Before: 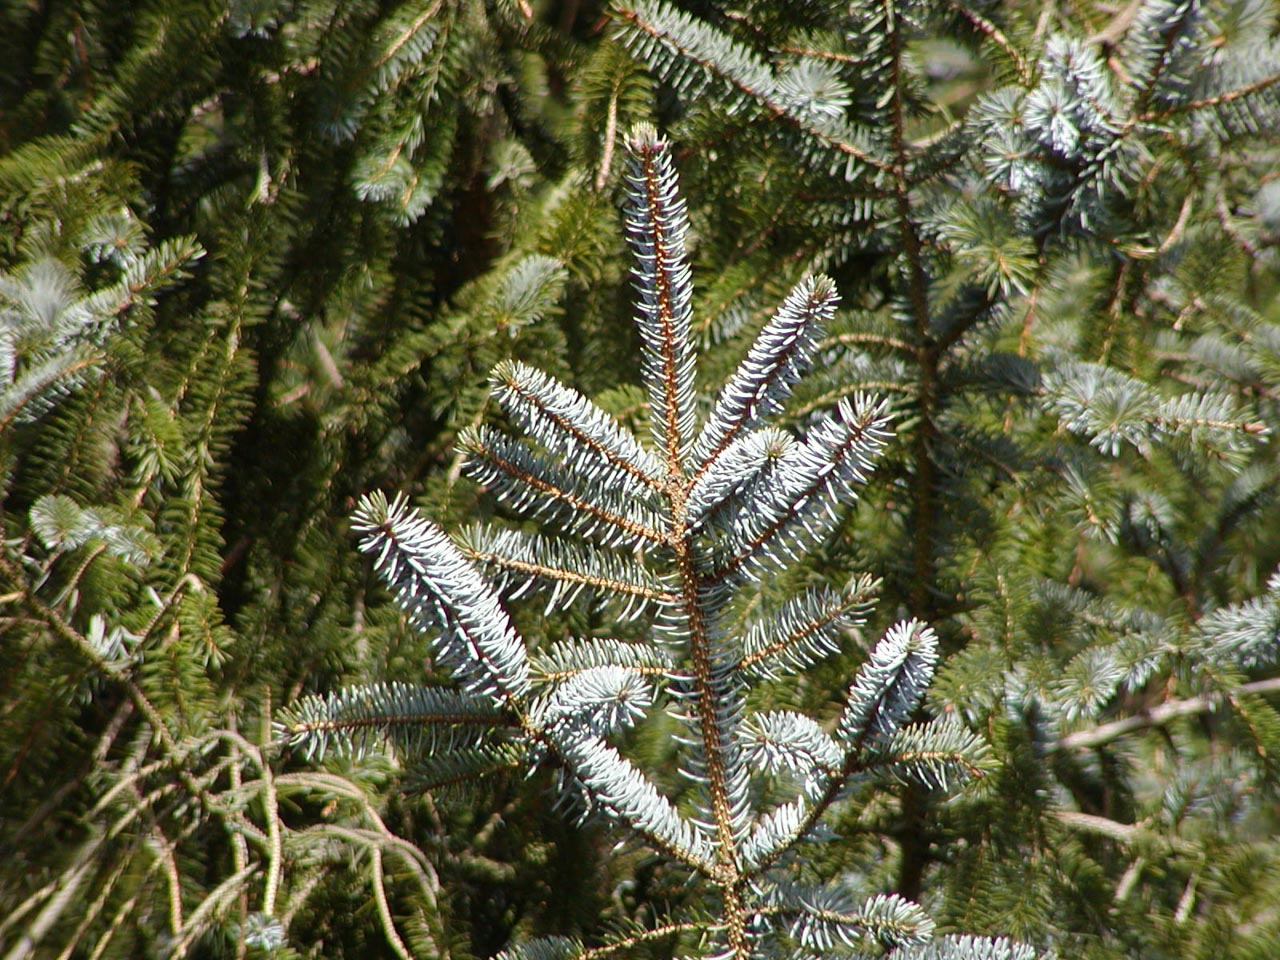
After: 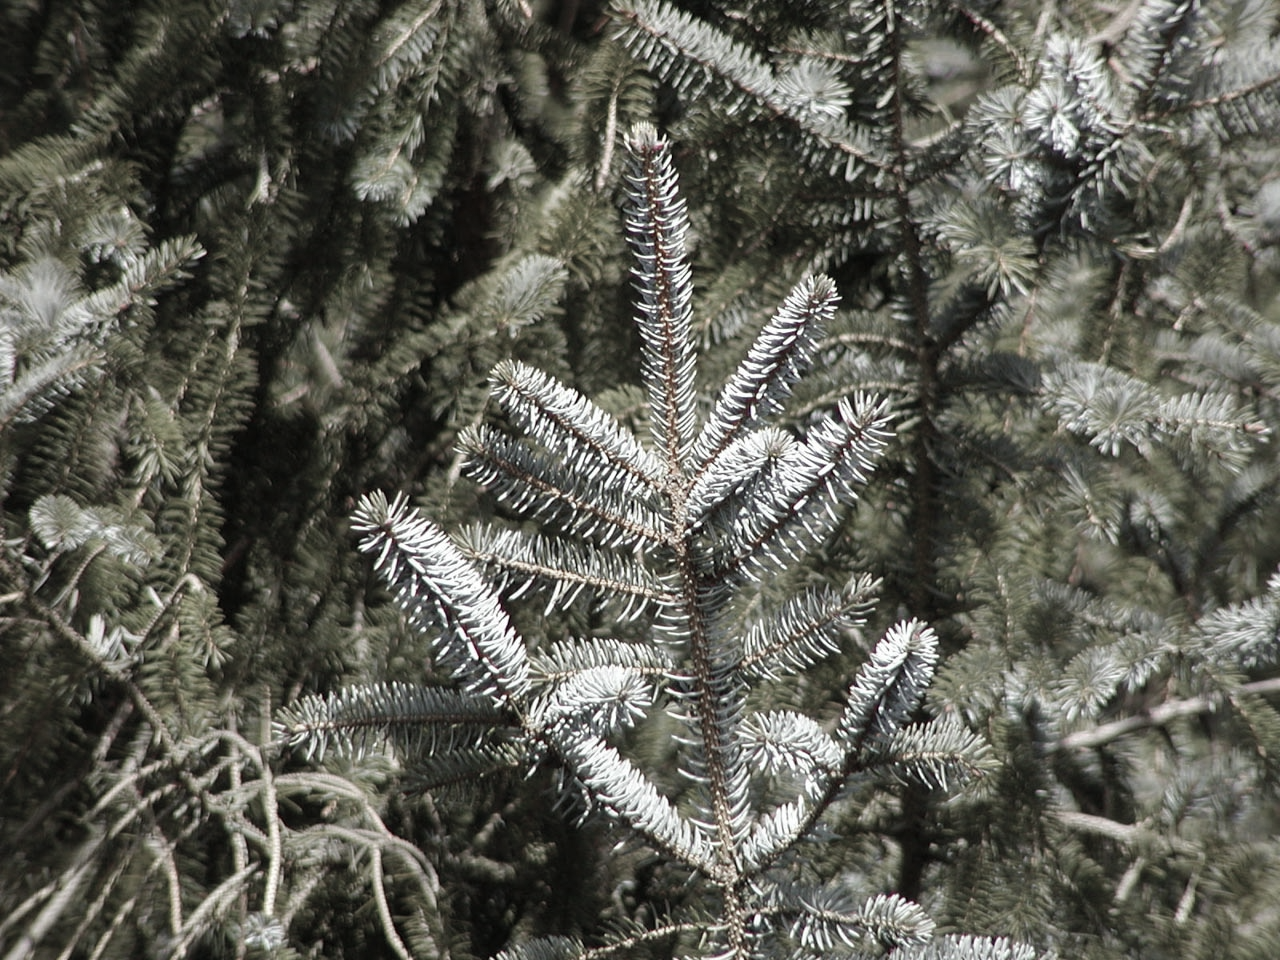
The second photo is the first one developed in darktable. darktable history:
color zones: curves: ch1 [(0, 0.34) (0.143, 0.164) (0.286, 0.152) (0.429, 0.176) (0.571, 0.173) (0.714, 0.188) (0.857, 0.199) (1, 0.34)]
